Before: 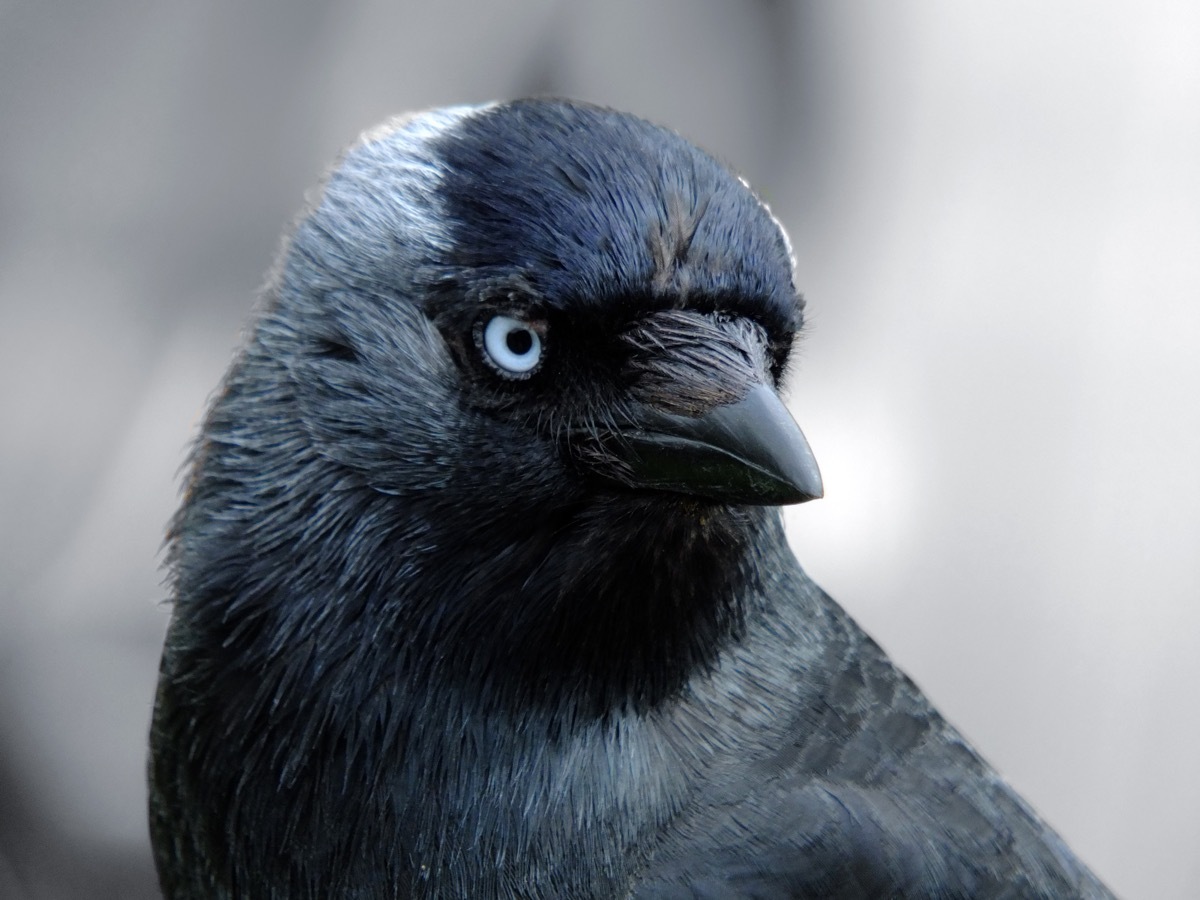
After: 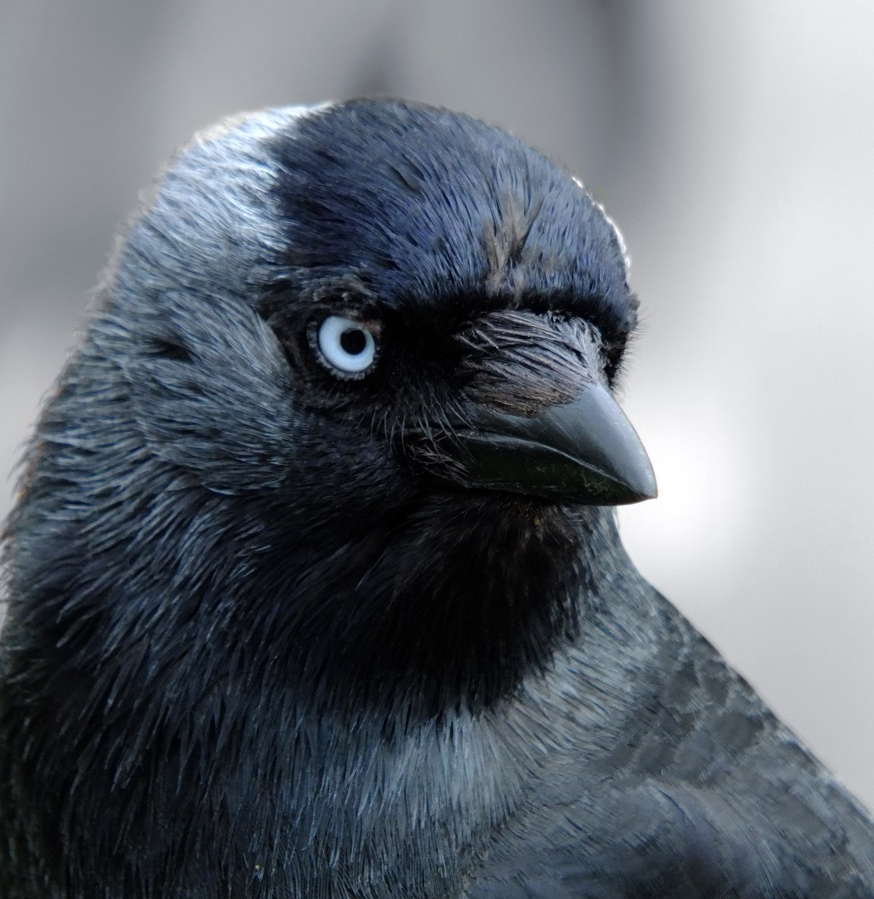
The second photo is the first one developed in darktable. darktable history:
crop: left 13.844%, top 0%, right 13.25%
